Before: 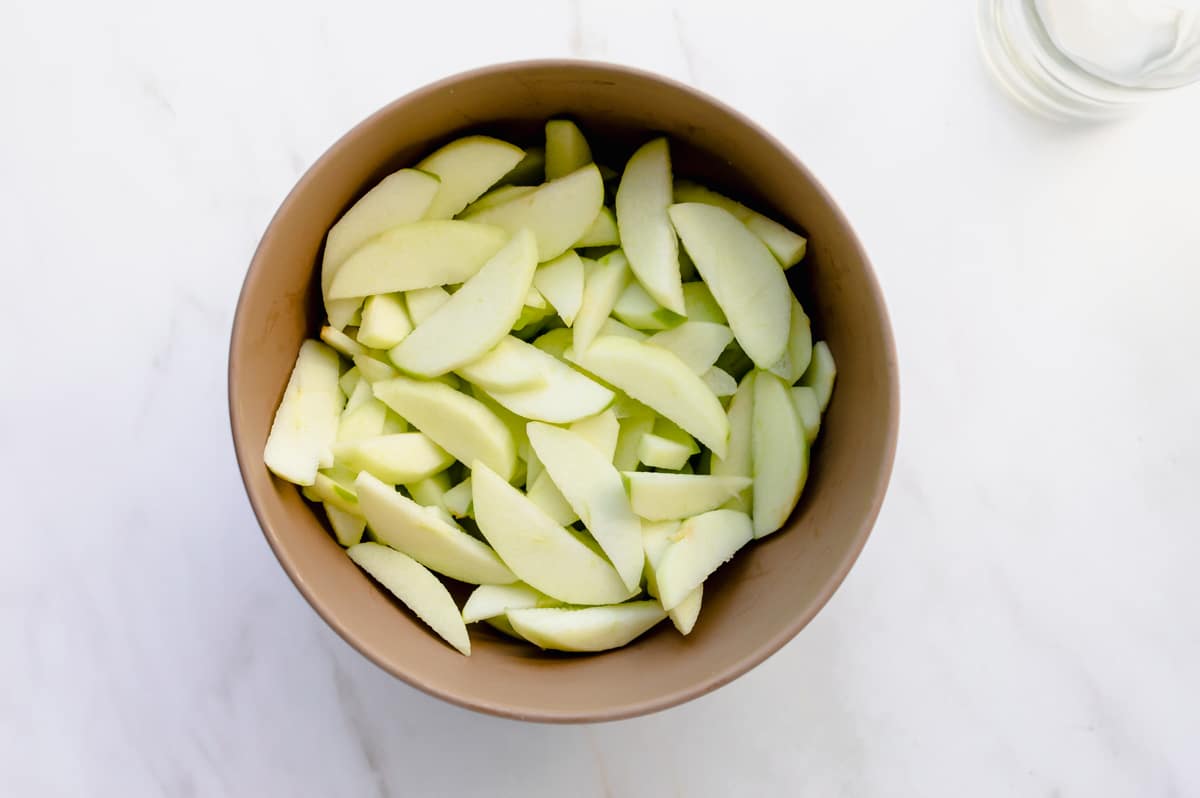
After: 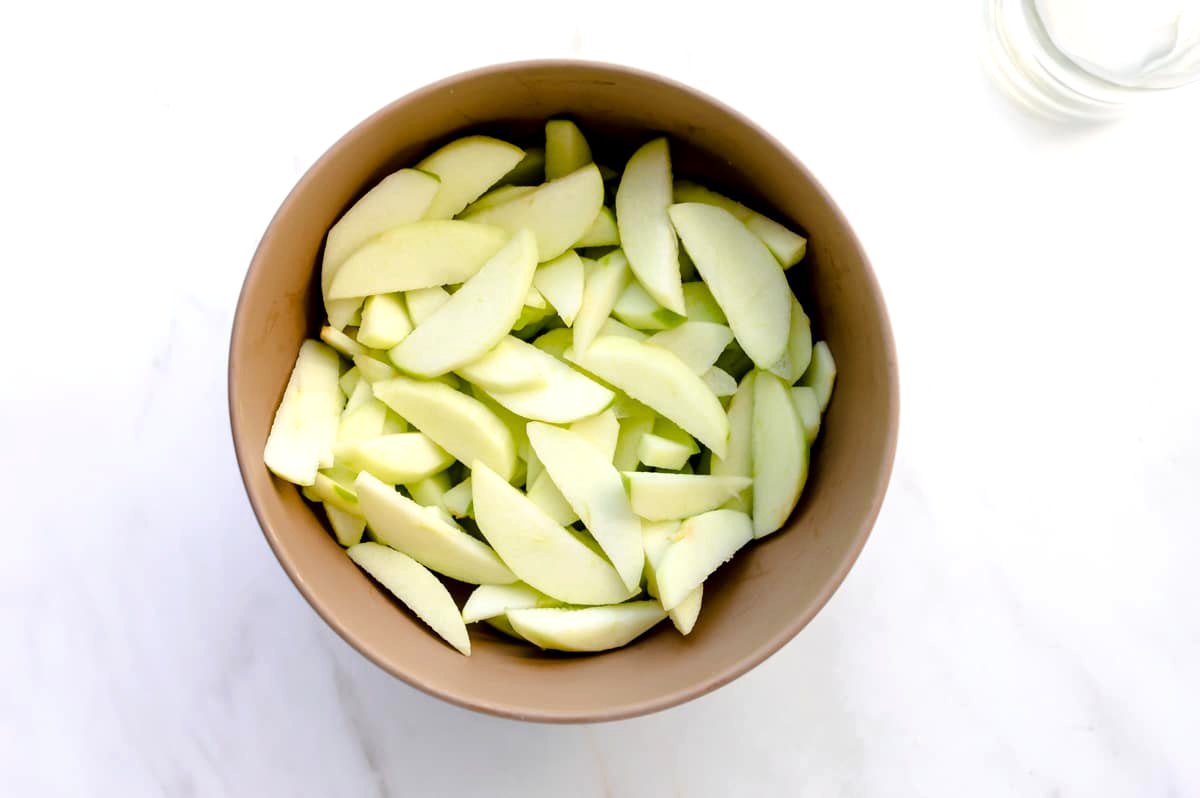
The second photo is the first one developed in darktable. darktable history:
exposure: black level correction 0.001, exposure 0.299 EV, compensate exposure bias true, compensate highlight preservation false
